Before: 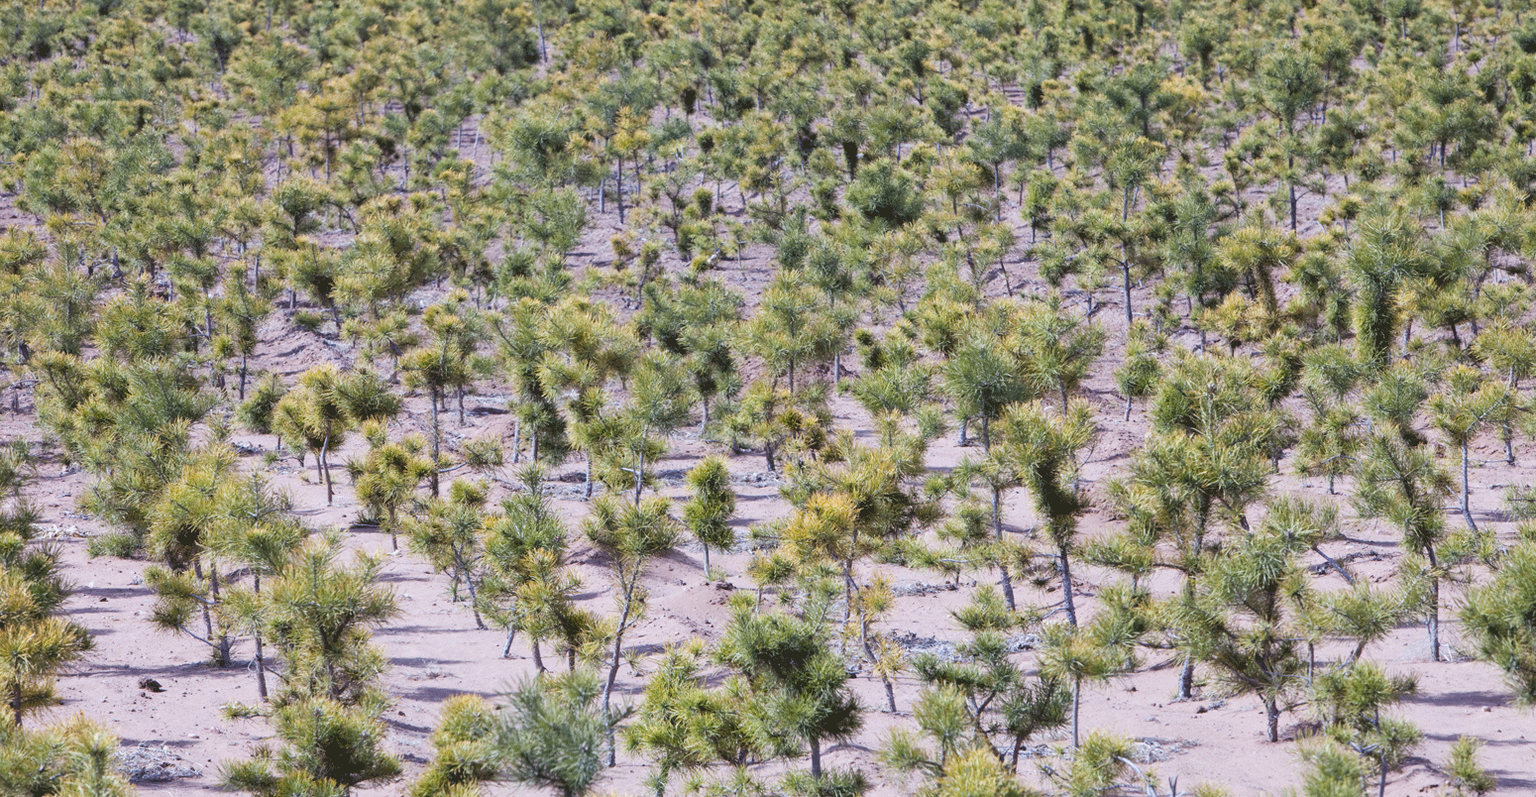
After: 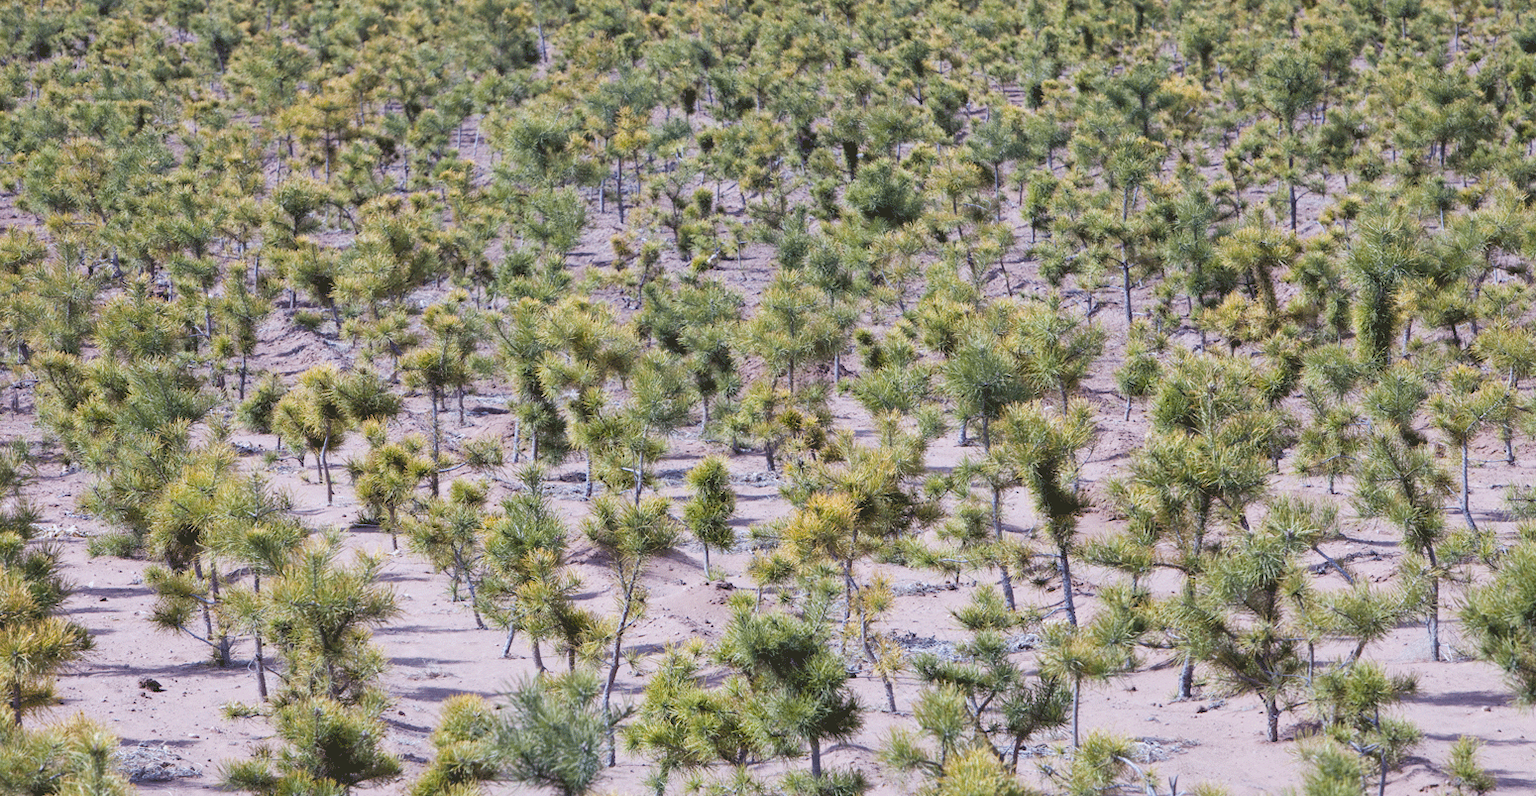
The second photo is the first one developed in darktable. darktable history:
shadows and highlights: shadows 25.11, highlights -26.09
